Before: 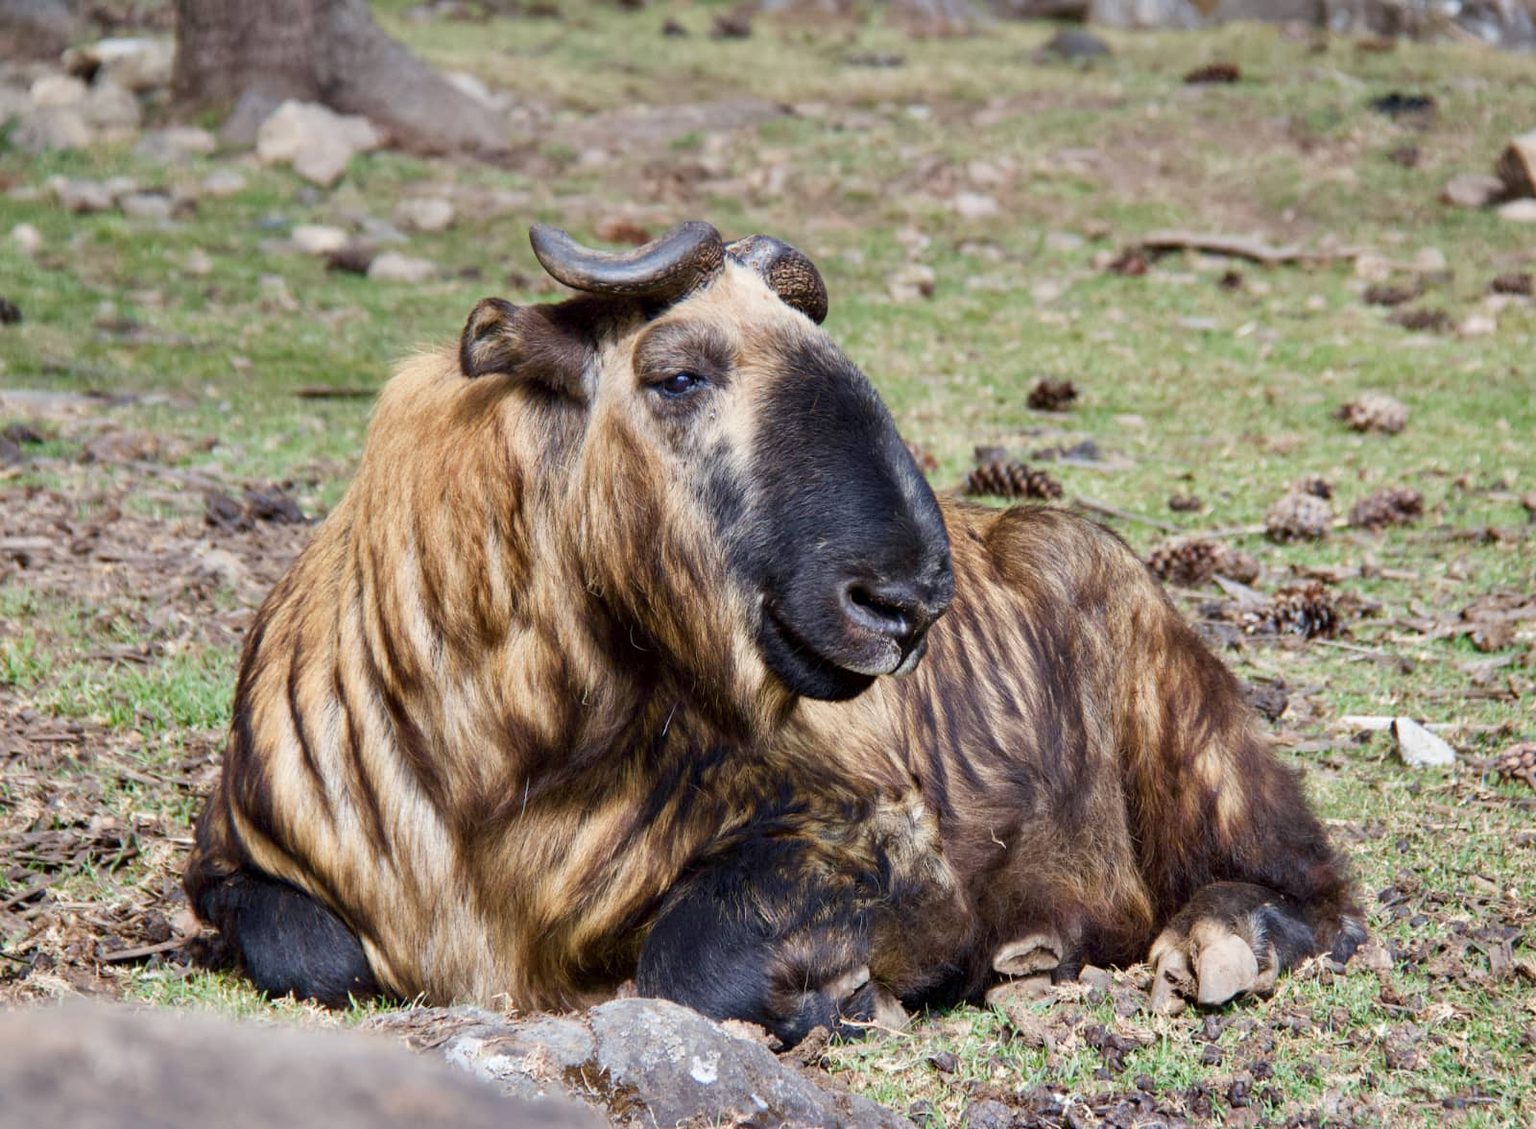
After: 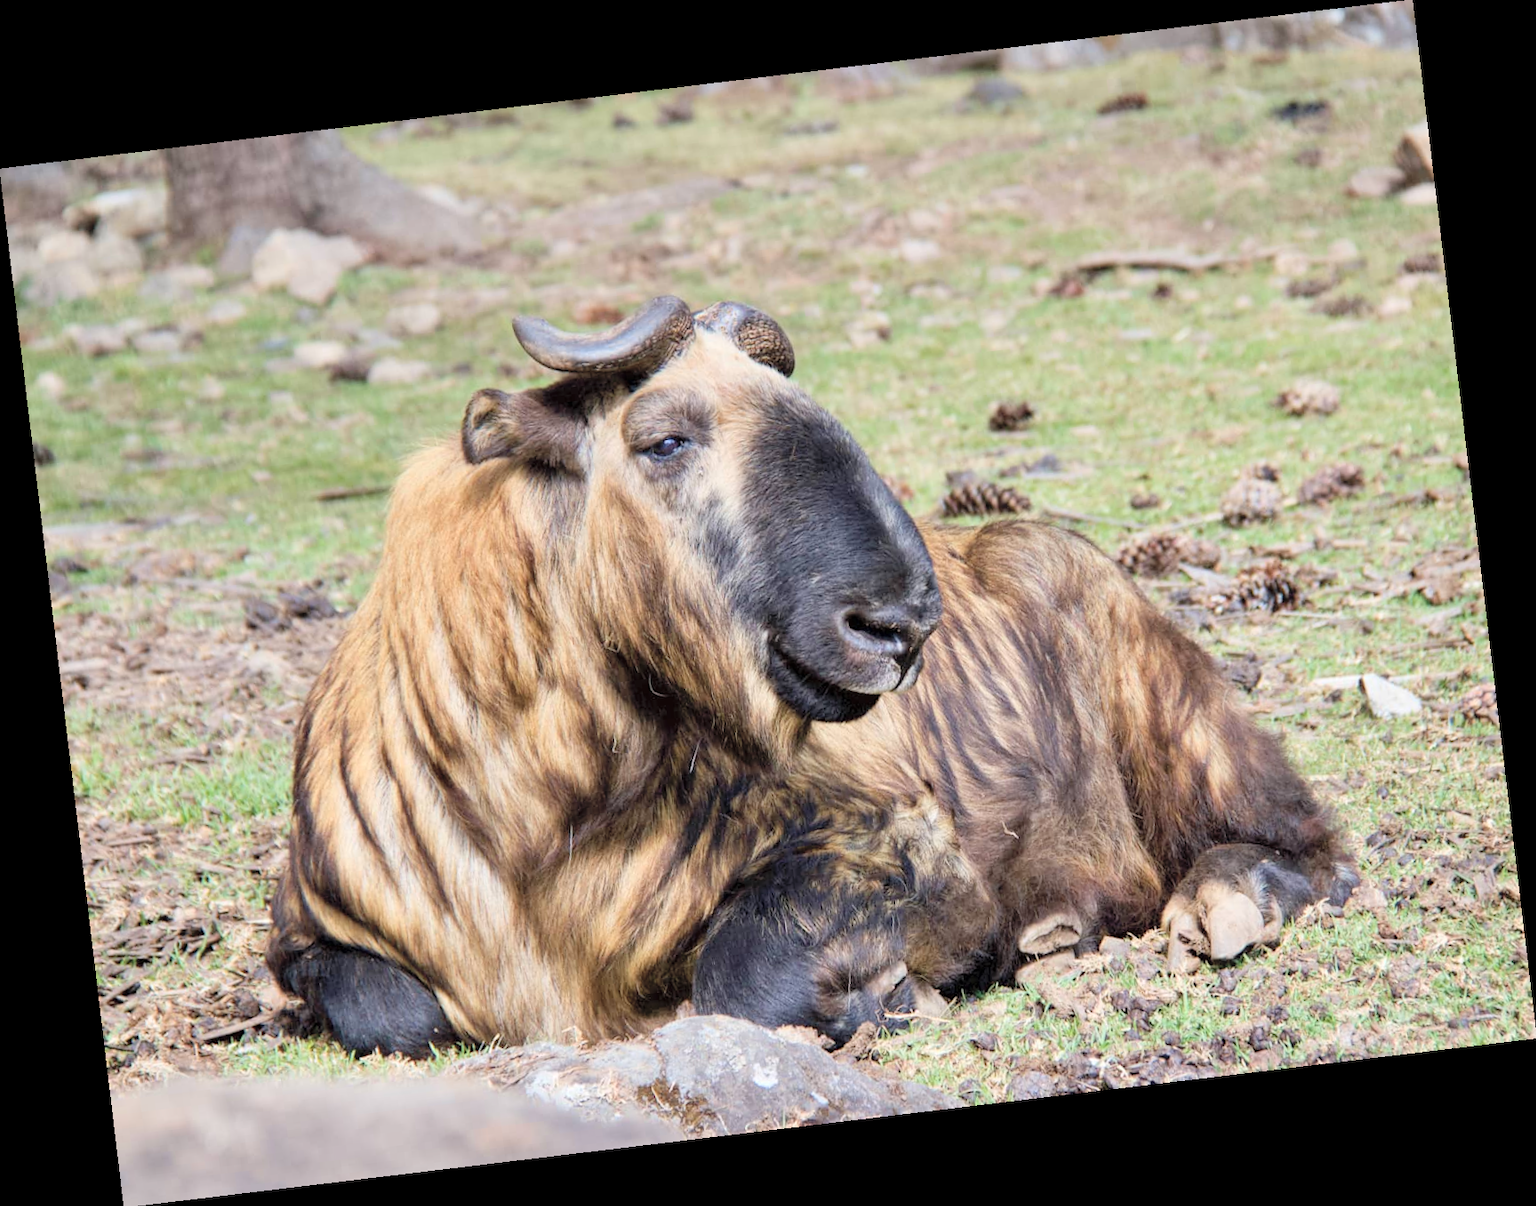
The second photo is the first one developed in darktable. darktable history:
rotate and perspective: rotation -6.83°, automatic cropping off
global tonemap: drago (0.7, 100)
